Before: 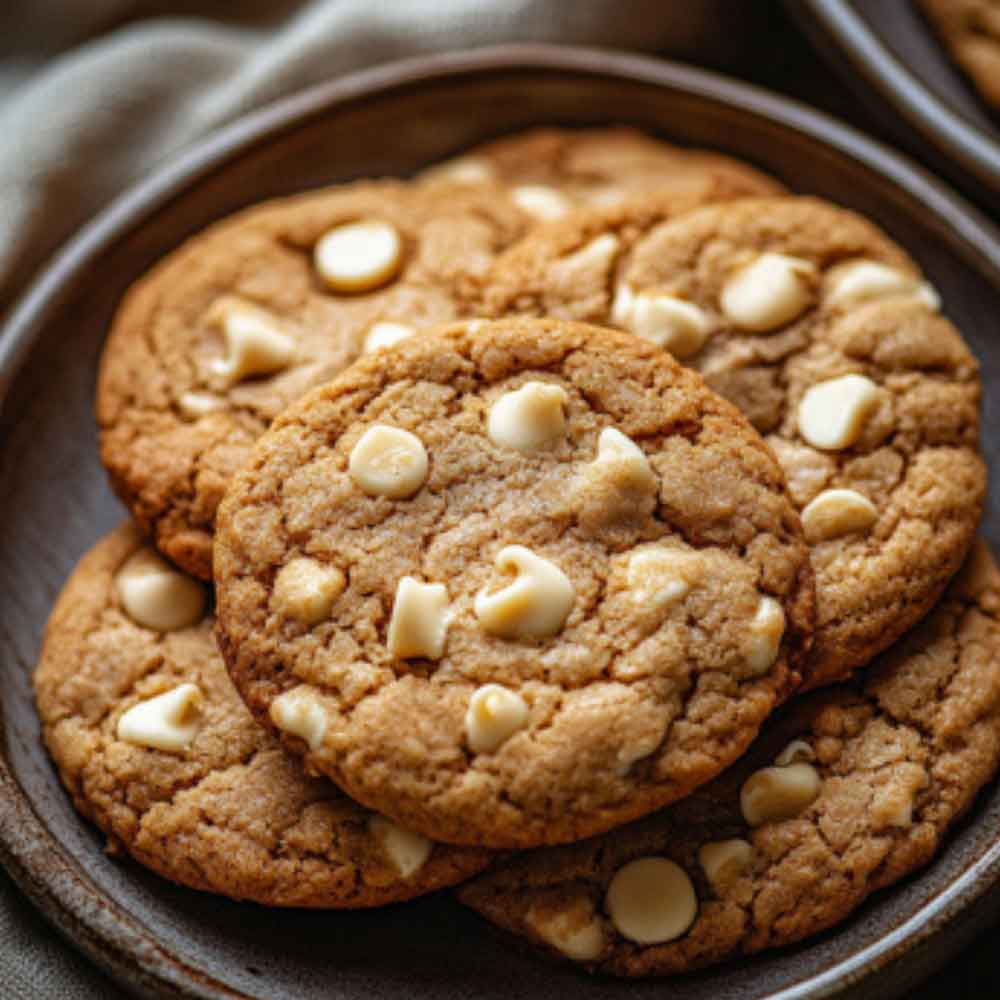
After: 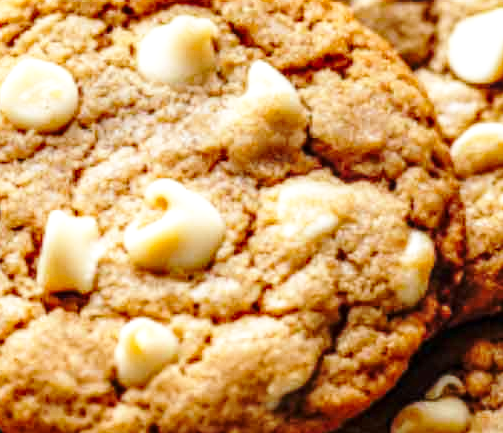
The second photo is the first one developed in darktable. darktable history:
local contrast: on, module defaults
crop: left 35.03%, top 36.625%, right 14.663%, bottom 20.057%
base curve: curves: ch0 [(0, 0) (0.032, 0.037) (0.105, 0.228) (0.435, 0.76) (0.856, 0.983) (1, 1)], preserve colors none
